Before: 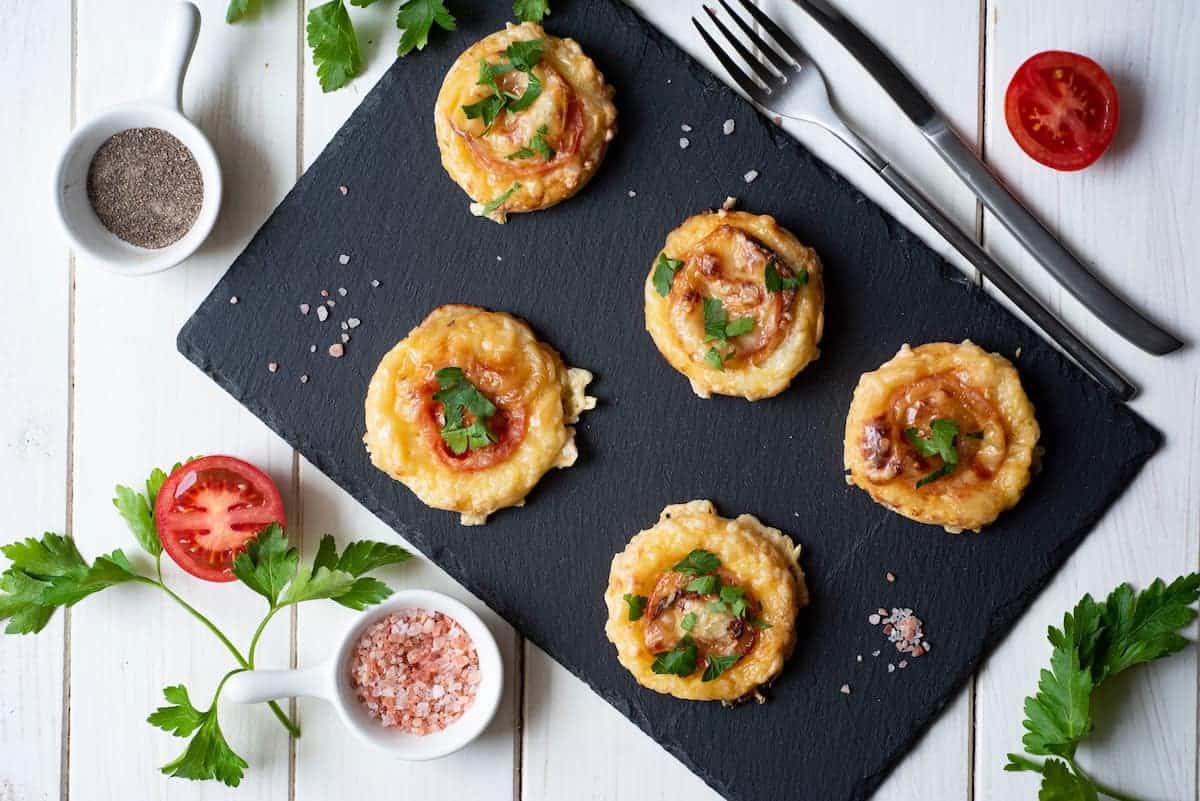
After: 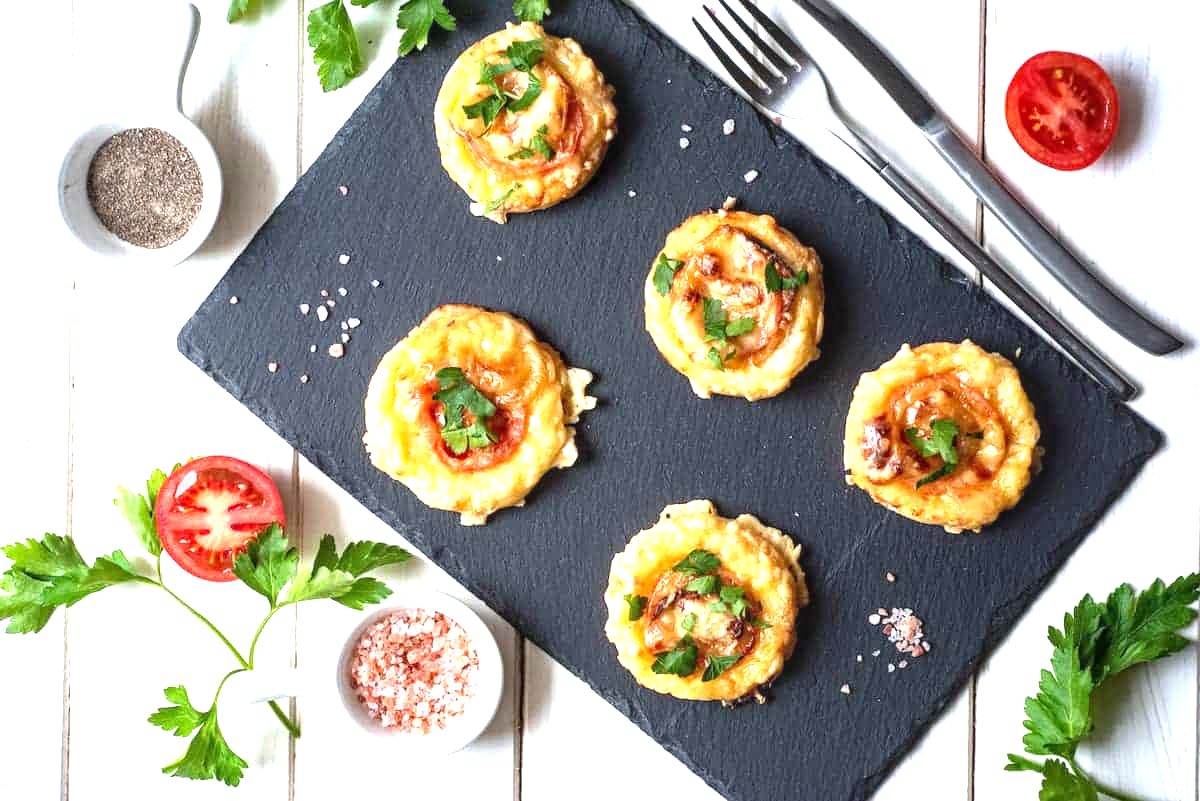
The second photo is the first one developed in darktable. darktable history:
exposure: black level correction 0, exposure 1.1 EV, compensate exposure bias true, compensate highlight preservation false
local contrast: on, module defaults
